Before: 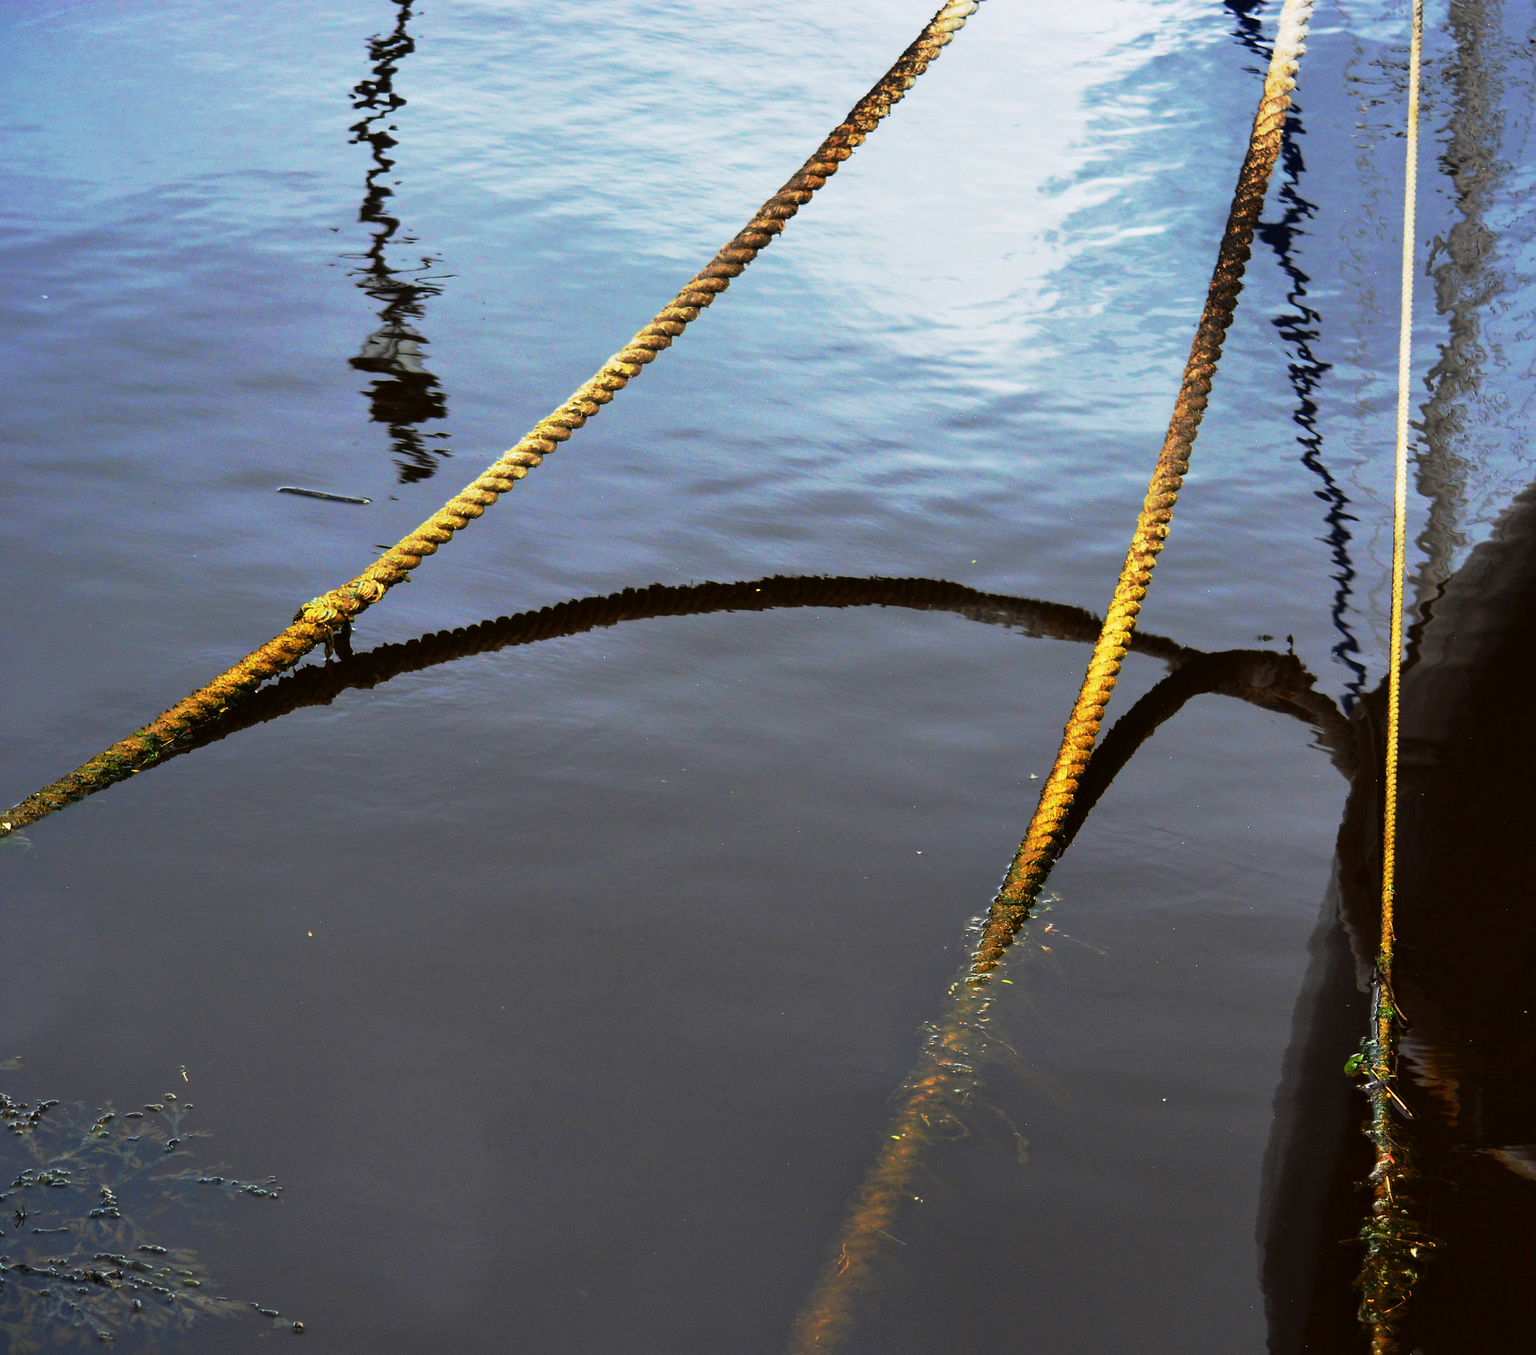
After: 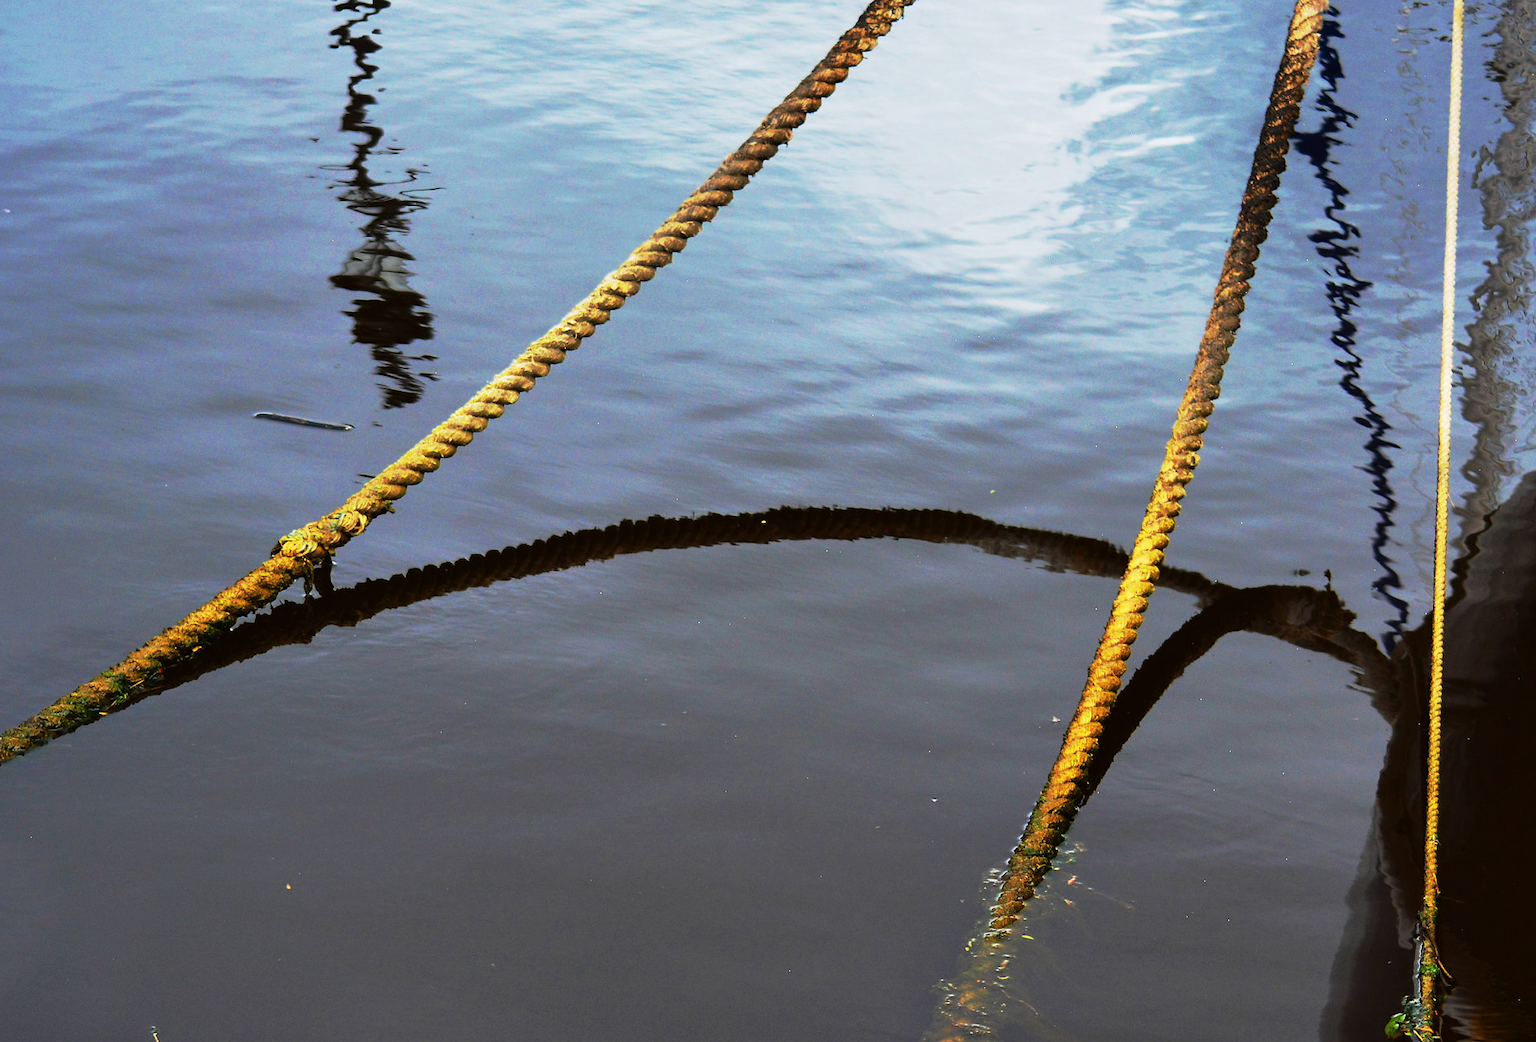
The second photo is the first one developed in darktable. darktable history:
crop: left 2.499%, top 7.256%, right 3.168%, bottom 20.186%
